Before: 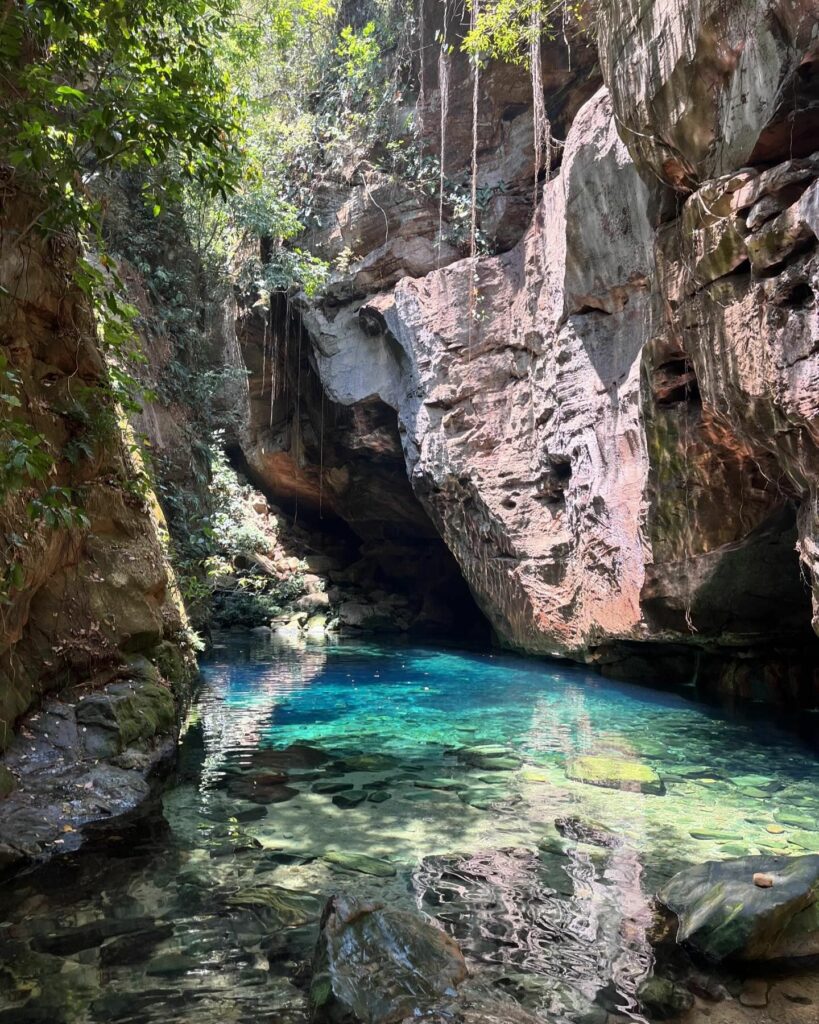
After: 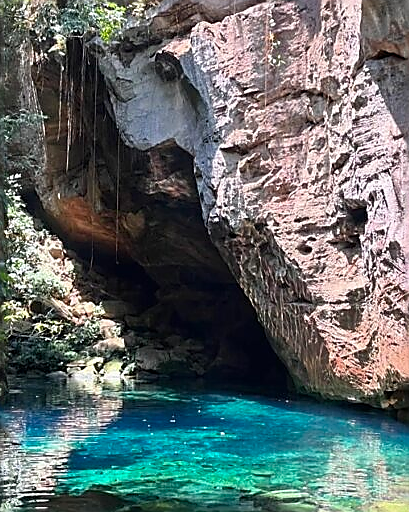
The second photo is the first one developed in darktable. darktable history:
sharpen: radius 1.4, amount 1.25, threshold 0.7
crop: left 25%, top 25%, right 25%, bottom 25%
